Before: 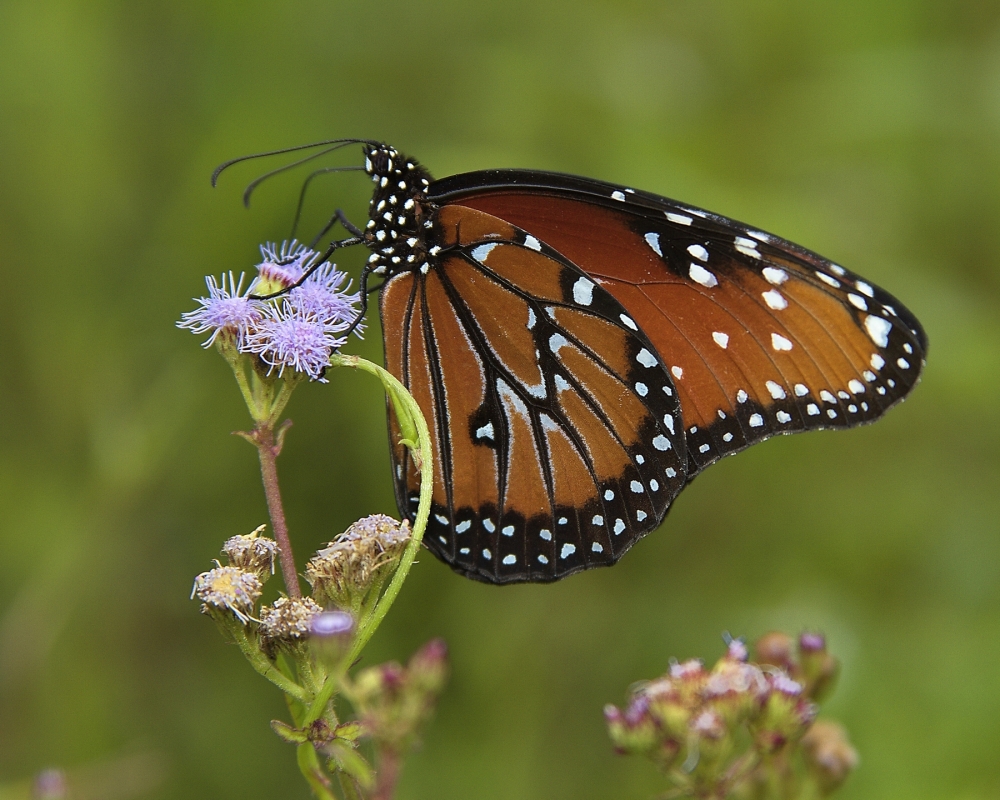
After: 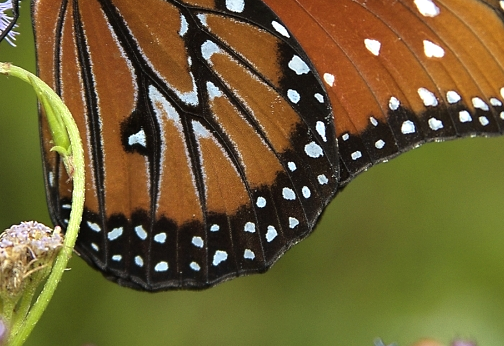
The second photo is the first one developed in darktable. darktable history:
tone equalizer: -8 EV -0.438 EV, -7 EV -0.368 EV, -6 EV -0.298 EV, -5 EV -0.229 EV, -3 EV 0.233 EV, -2 EV 0.308 EV, -1 EV 0.367 EV, +0 EV 0.438 EV
crop: left 34.879%, top 36.684%, right 14.675%, bottom 19.947%
